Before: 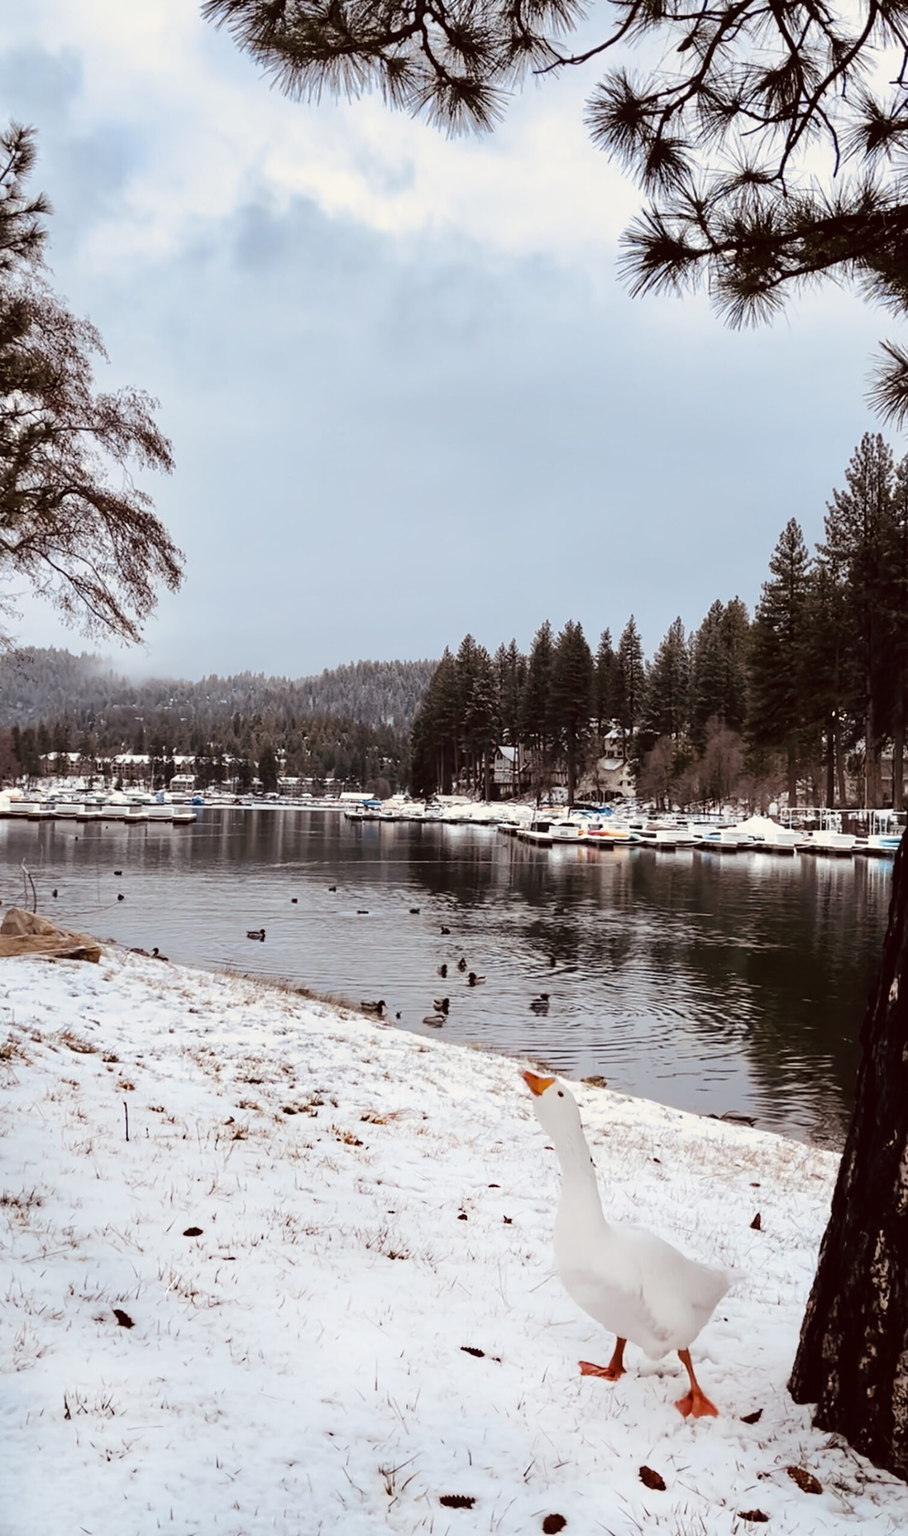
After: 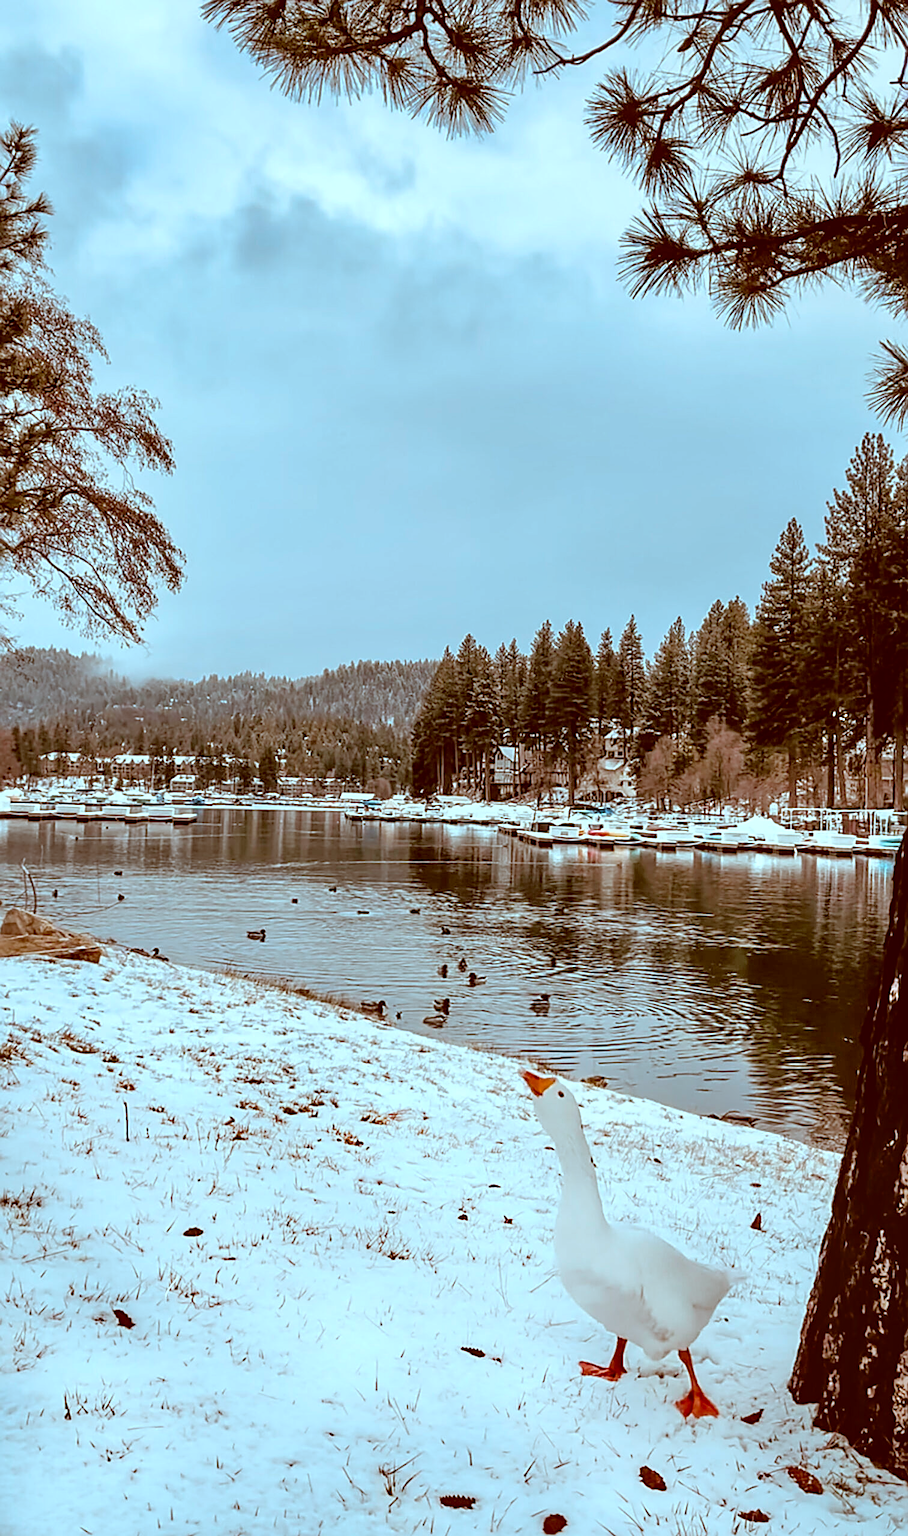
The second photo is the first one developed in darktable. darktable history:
tone equalizer: -7 EV 0.162 EV, -6 EV 0.602 EV, -5 EV 1.17 EV, -4 EV 1.32 EV, -3 EV 1.15 EV, -2 EV 0.6 EV, -1 EV 0.151 EV
color correction: highlights a* -14.22, highlights b* -16.86, shadows a* 10.16, shadows b* 28.65
sharpen: radius 2.634, amount 0.676
local contrast: detail 130%
